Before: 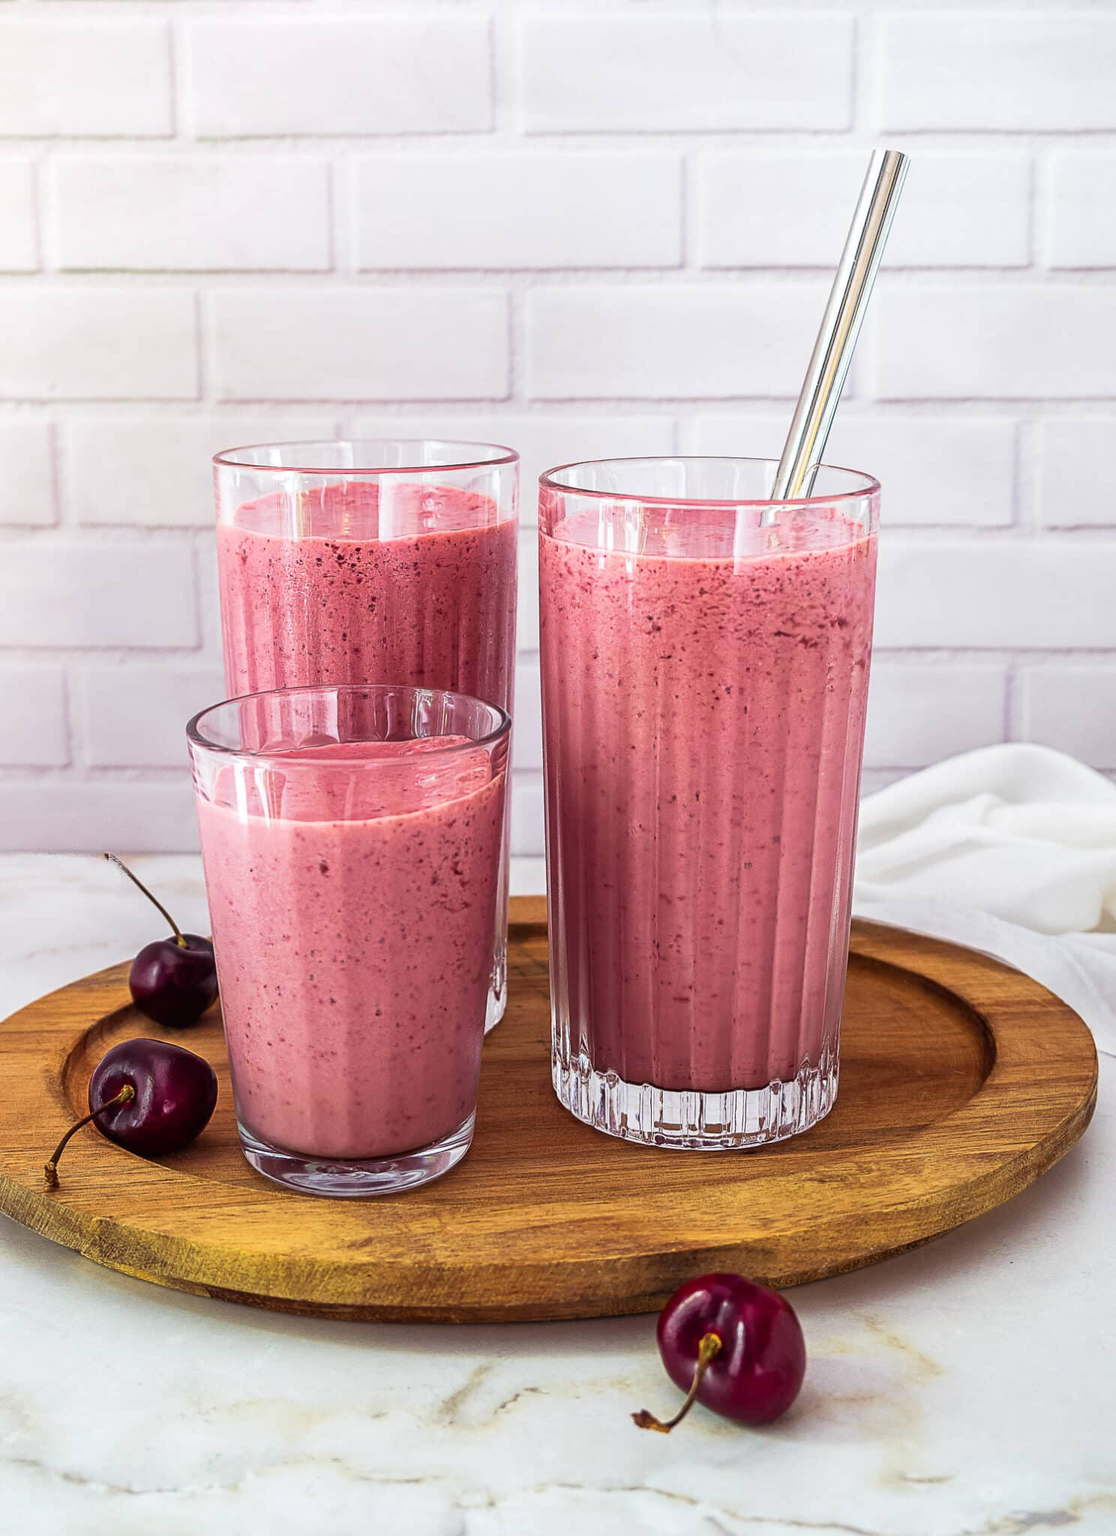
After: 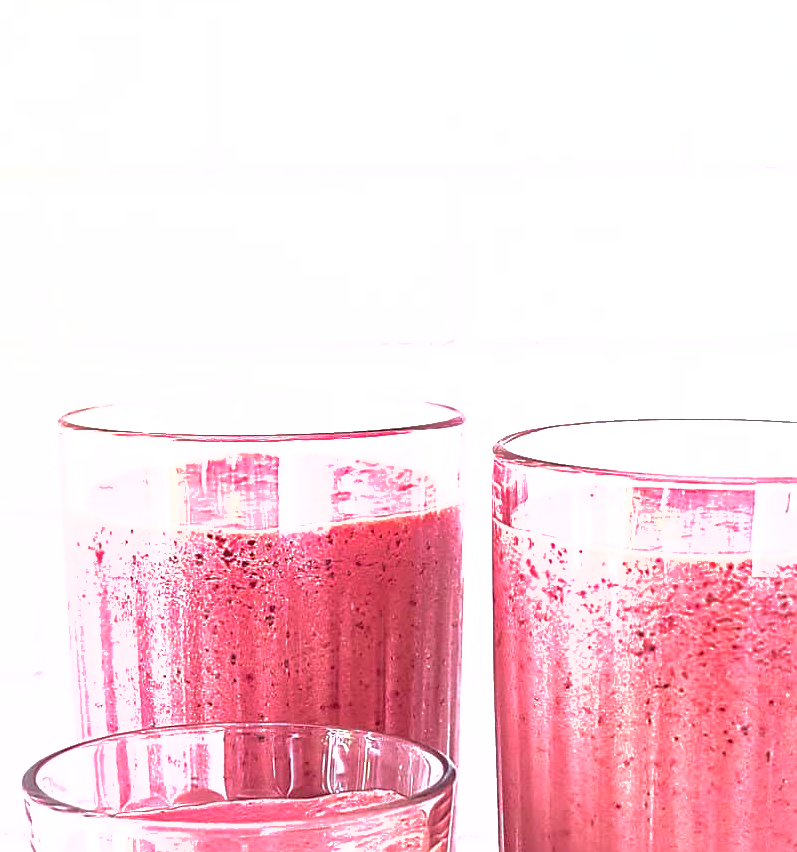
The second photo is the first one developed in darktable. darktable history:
sharpen: on, module defaults
crop: left 15.244%, top 9.279%, right 31.154%, bottom 49.103%
shadows and highlights: on, module defaults
exposure: black level correction 0, exposure 1.287 EV, compensate exposure bias true, compensate highlight preservation false
